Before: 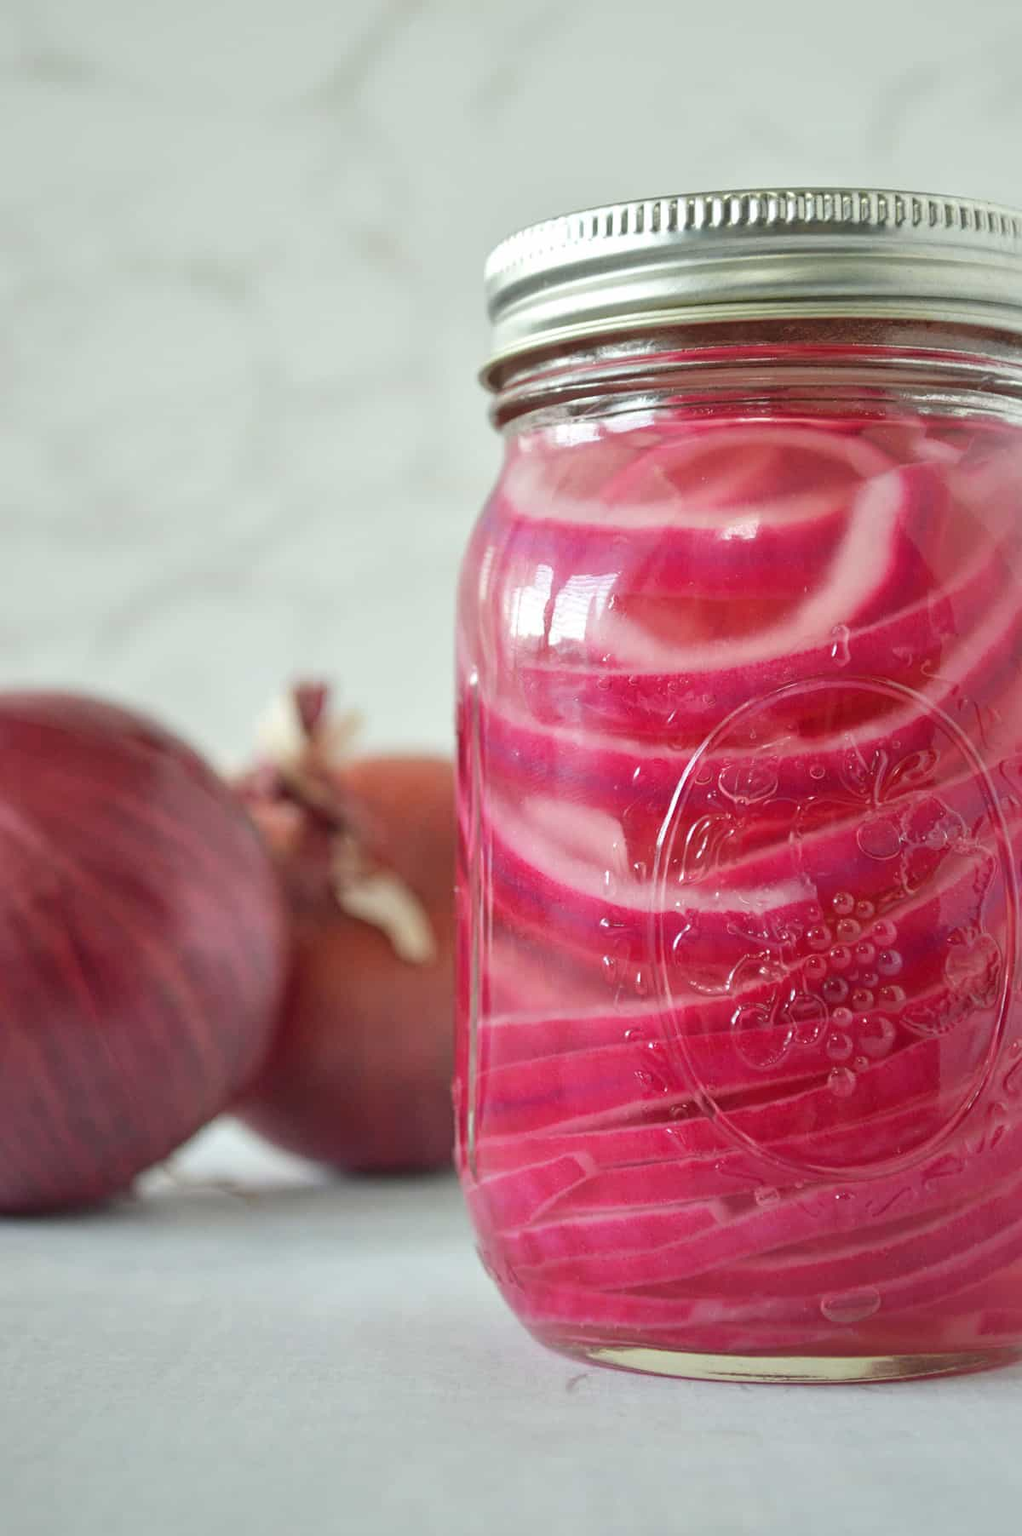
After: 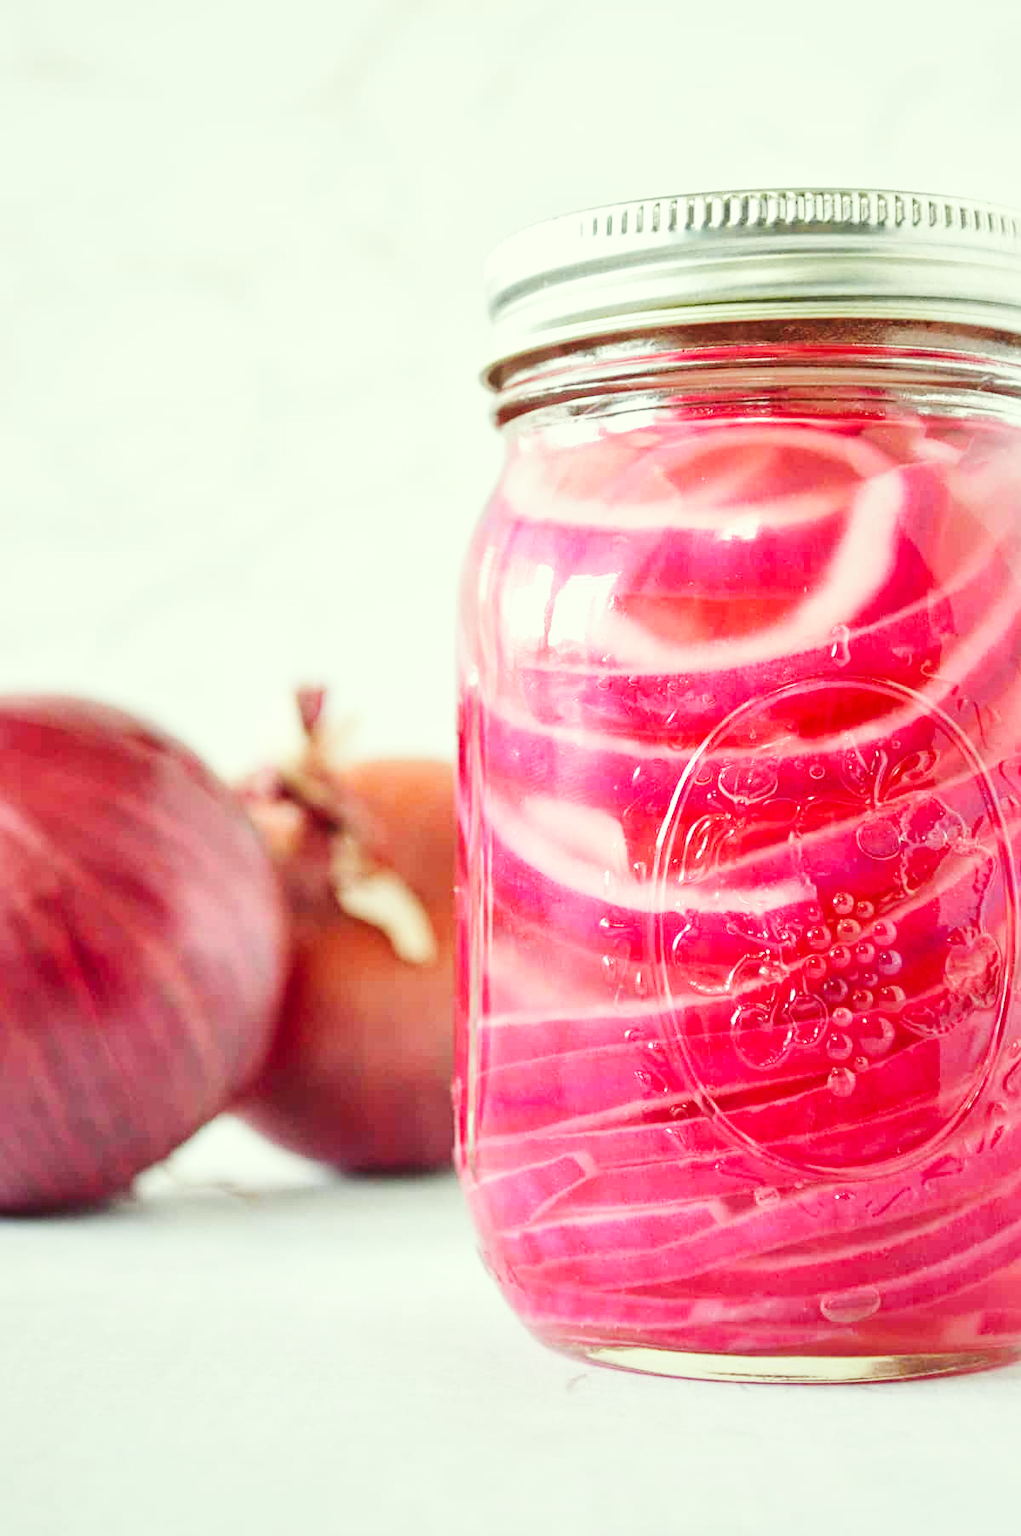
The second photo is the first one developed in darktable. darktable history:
color correction: highlights a* -4.28, highlights b* 6.53
base curve: curves: ch0 [(0, 0.003) (0.001, 0.002) (0.006, 0.004) (0.02, 0.022) (0.048, 0.086) (0.094, 0.234) (0.162, 0.431) (0.258, 0.629) (0.385, 0.8) (0.548, 0.918) (0.751, 0.988) (1, 1)], preserve colors none
